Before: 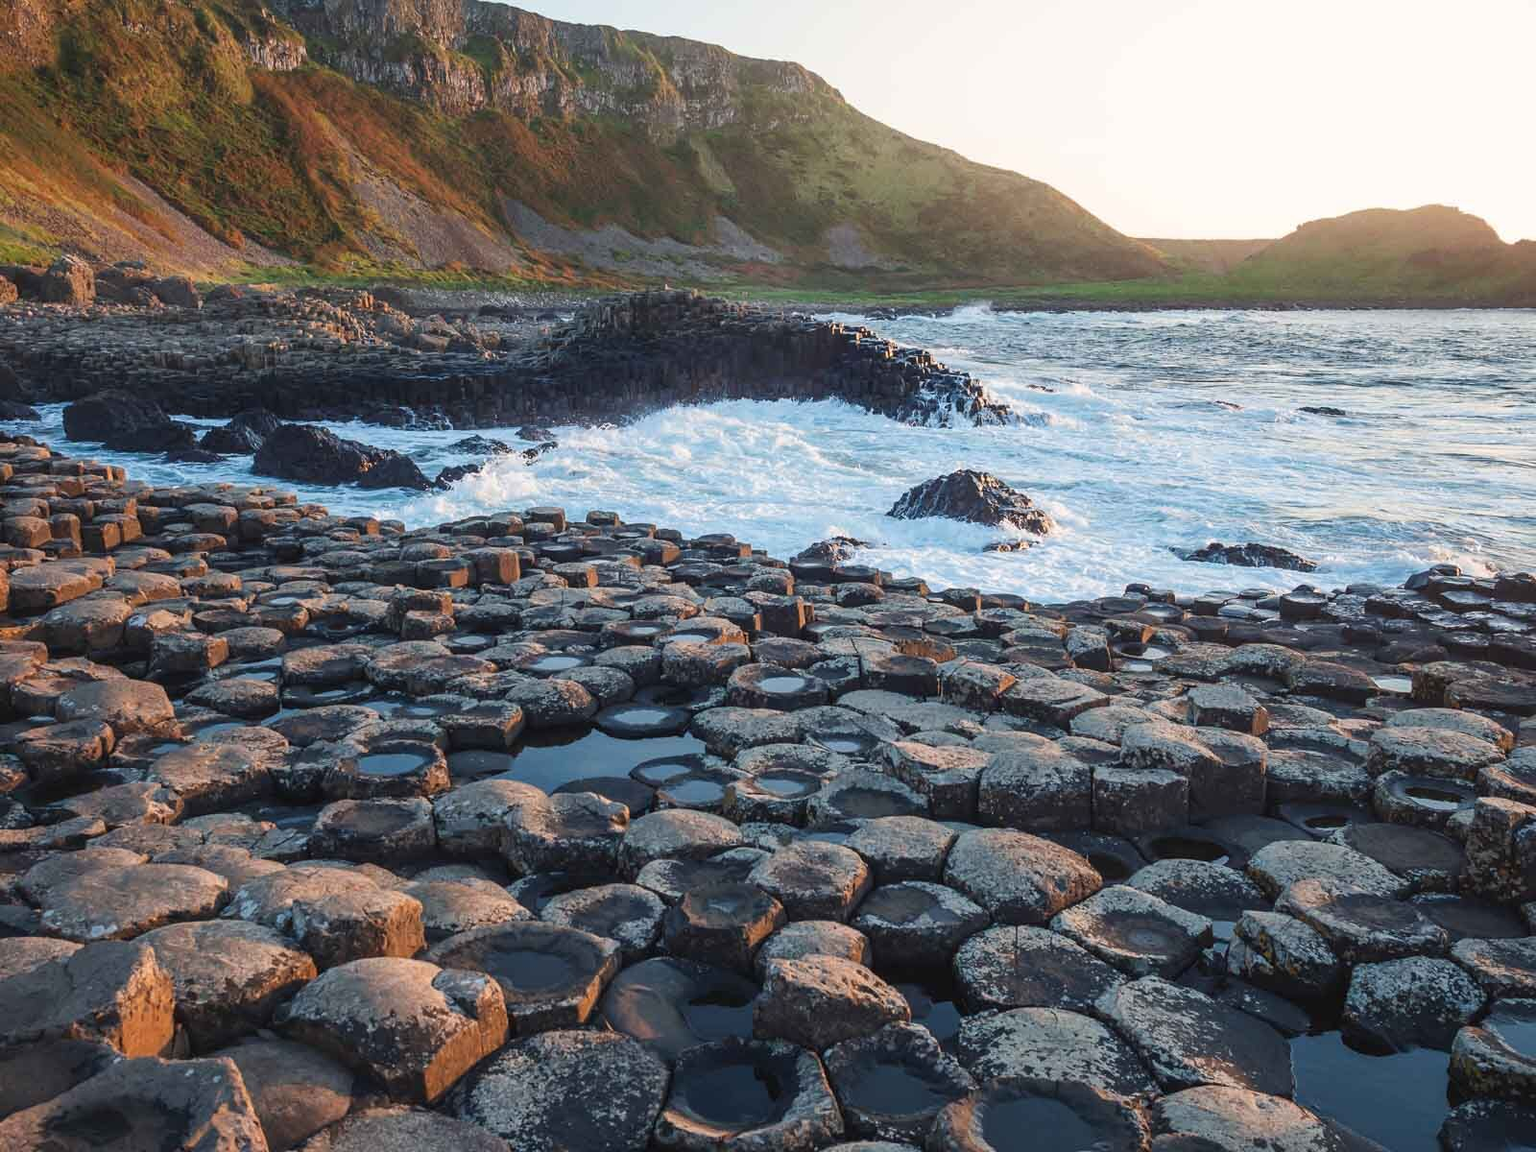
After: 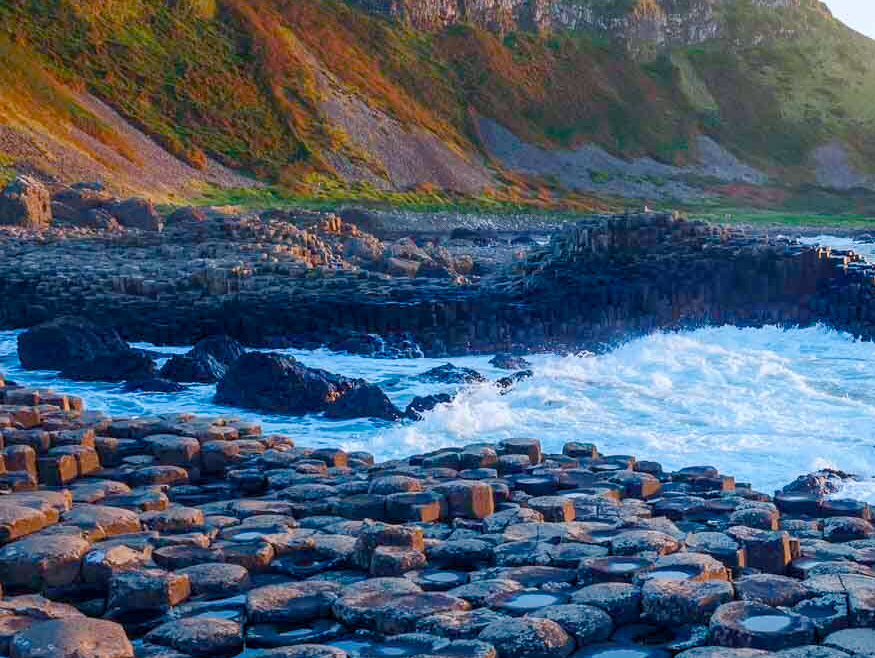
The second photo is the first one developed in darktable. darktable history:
color balance rgb: shadows lift › chroma 3%, shadows lift › hue 240.84°, highlights gain › chroma 3%, highlights gain › hue 73.2°, global offset › luminance -0.5%, perceptual saturation grading › global saturation 20%, perceptual saturation grading › highlights -25%, perceptual saturation grading › shadows 50%, global vibrance 25.26%
crop and rotate: left 3.047%, top 7.509%, right 42.236%, bottom 37.598%
color calibration: illuminant as shot in camera, x 0.378, y 0.381, temperature 4093.13 K, saturation algorithm version 1 (2020)
